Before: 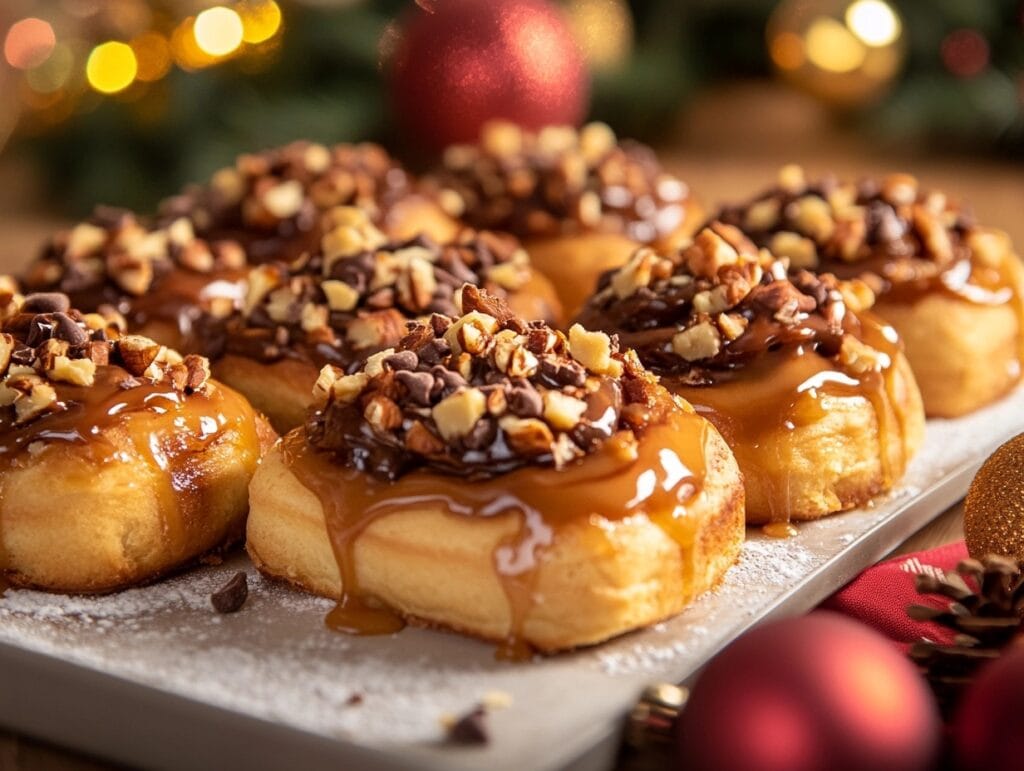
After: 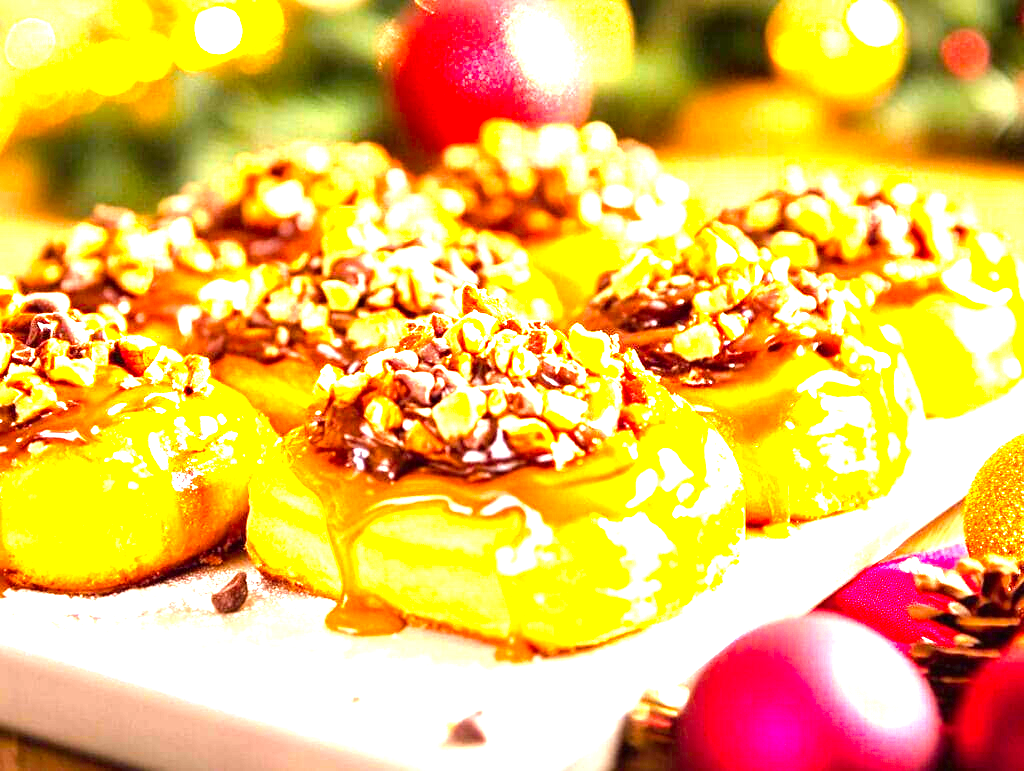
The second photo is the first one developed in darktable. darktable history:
levels: levels [0, 0.281, 0.562]
exposure: black level correction 0, exposure 1.6 EV, compensate exposure bias true, compensate highlight preservation false
color balance rgb: perceptual saturation grading › global saturation 20%, global vibrance 20%
